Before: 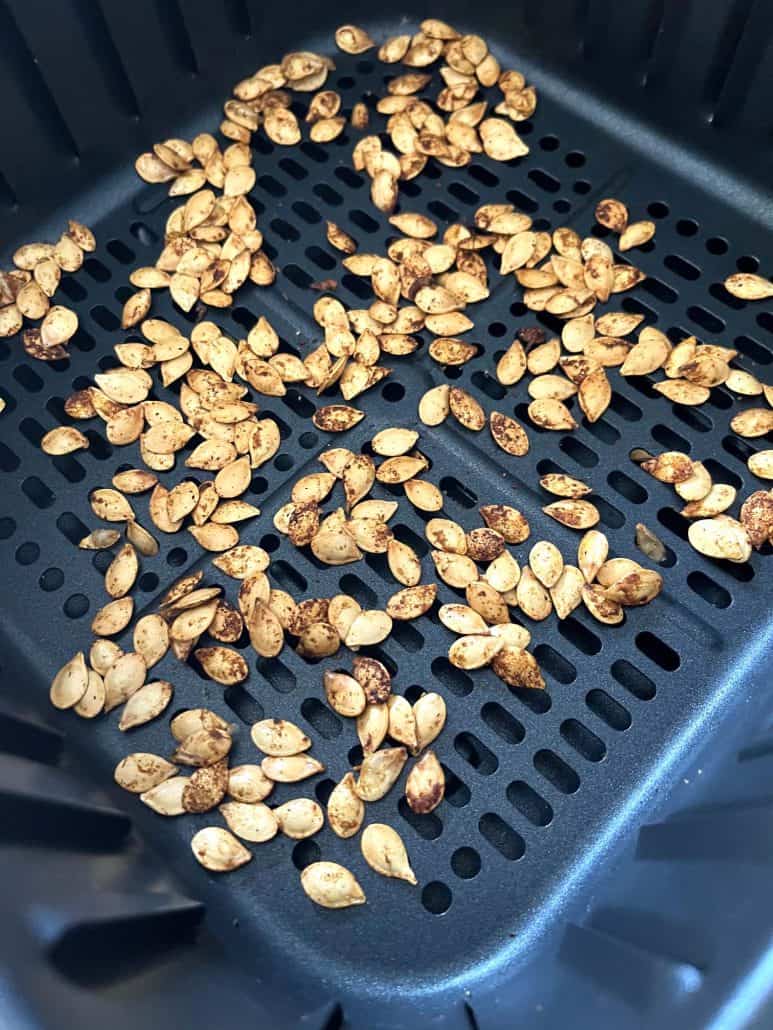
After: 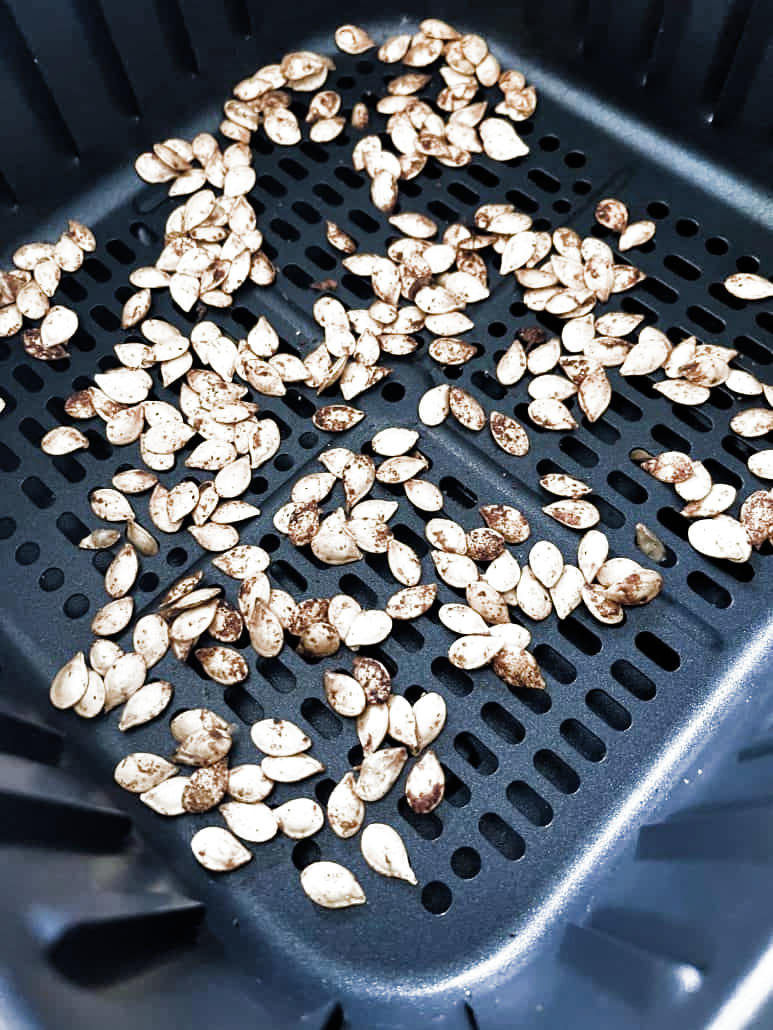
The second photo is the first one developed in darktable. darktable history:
shadows and highlights: highlights color adjustment 0.06%, low approximation 0.01, soften with gaussian
filmic rgb: black relative exposure -8.07 EV, white relative exposure 3.01 EV, hardness 5.38, contrast 1.266, preserve chrominance RGB euclidean norm (legacy), color science v4 (2020)
